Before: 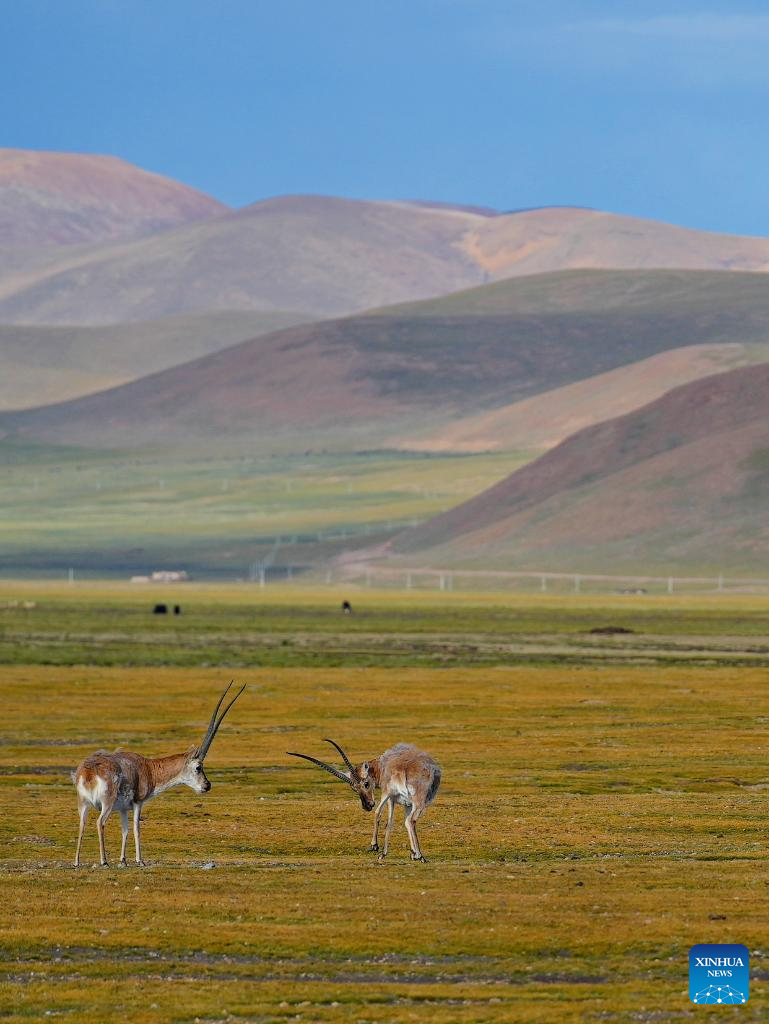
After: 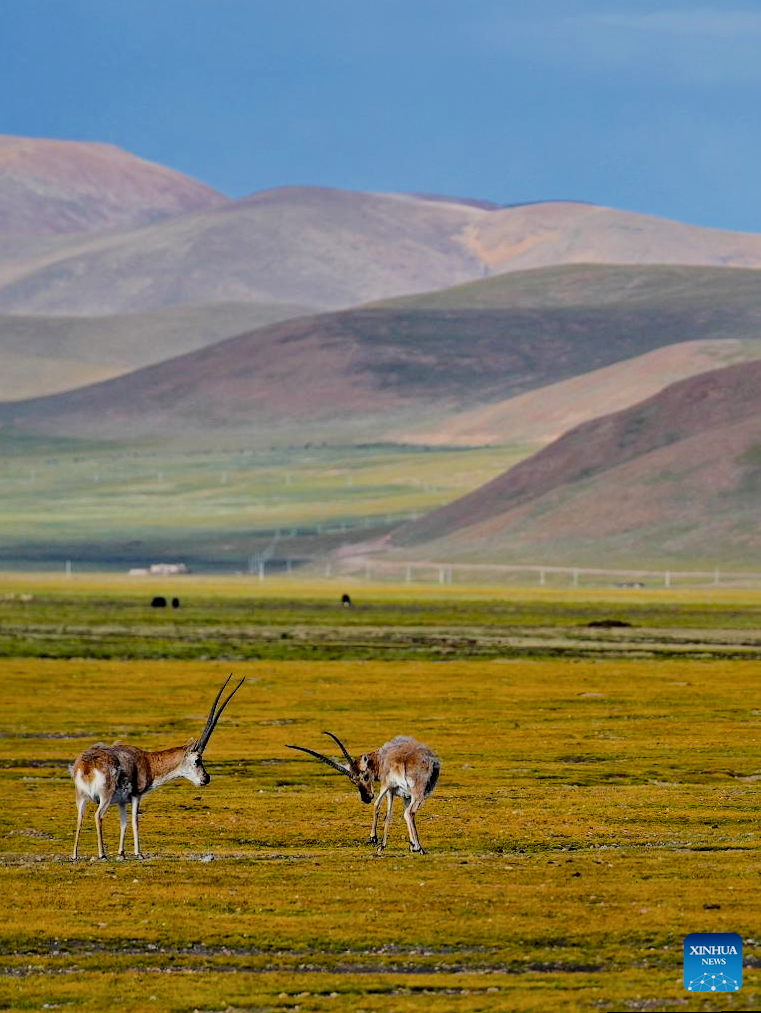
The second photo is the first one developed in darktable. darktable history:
rotate and perspective: rotation 0.174°, lens shift (vertical) 0.013, lens shift (horizontal) 0.019, shear 0.001, automatic cropping original format, crop left 0.007, crop right 0.991, crop top 0.016, crop bottom 0.997
filmic rgb: black relative exposure -4.38 EV, white relative exposure 4.56 EV, hardness 2.37, contrast 1.05
local contrast: mode bilateral grid, contrast 25, coarseness 60, detail 151%, midtone range 0.2
color balance: output saturation 120%
